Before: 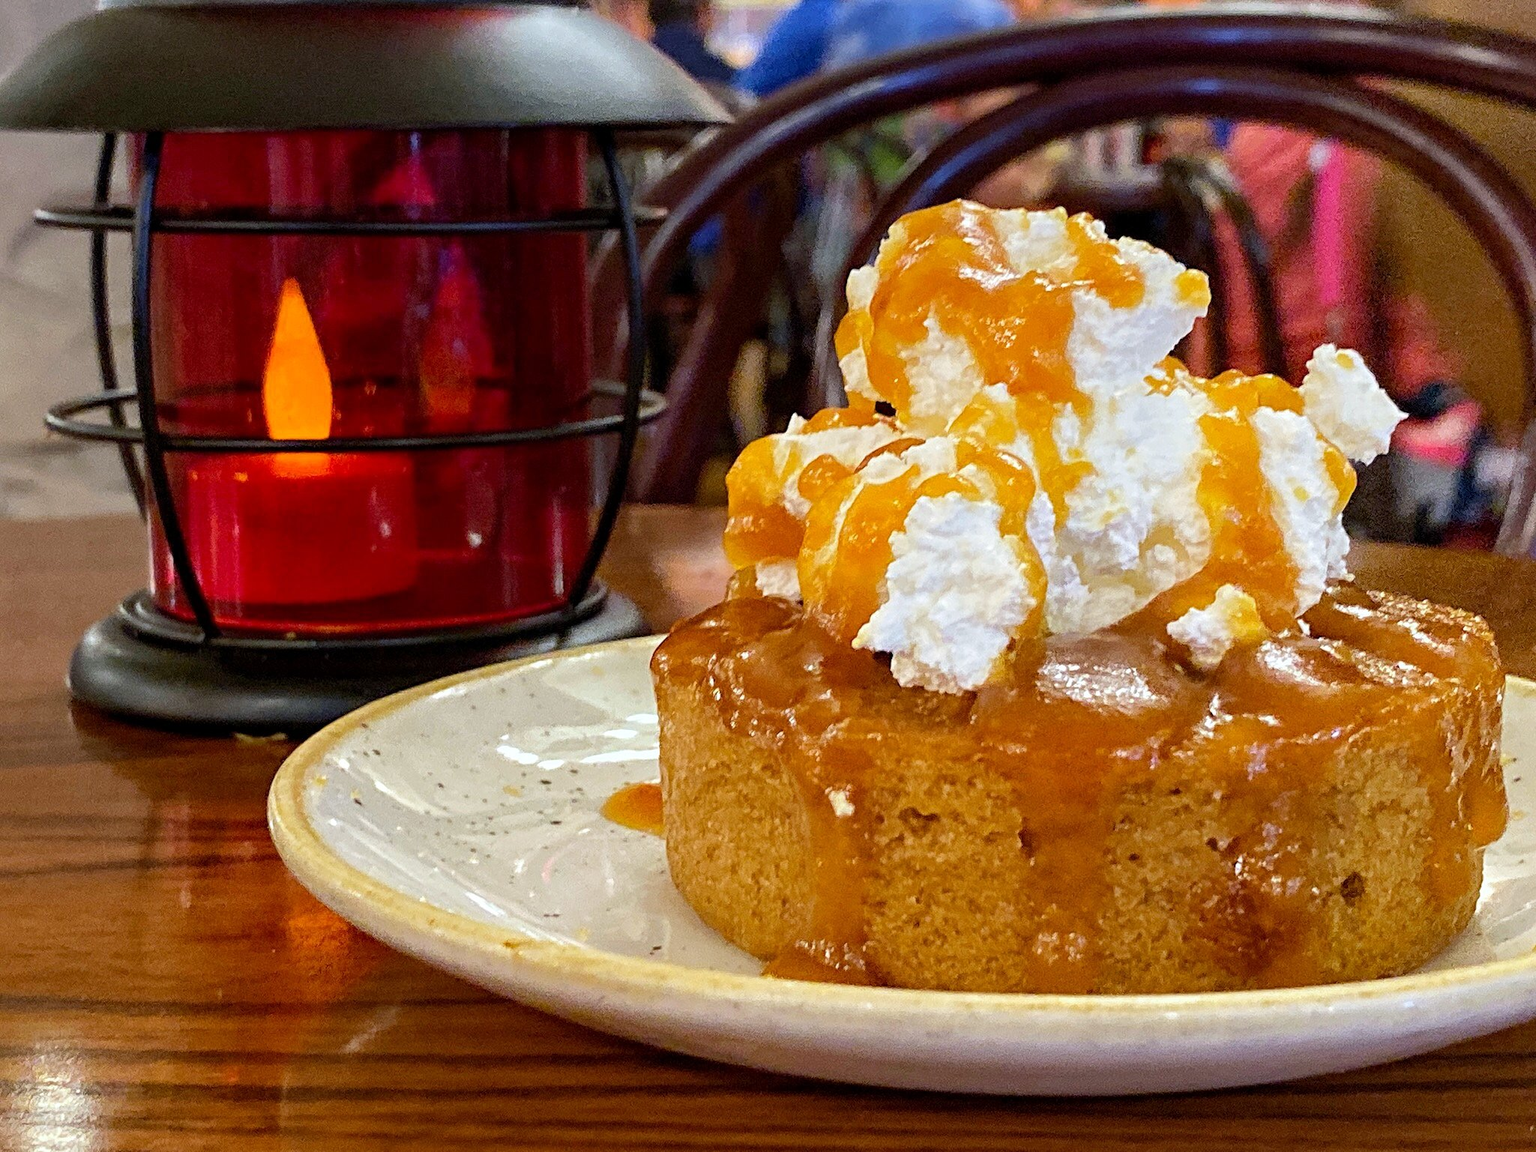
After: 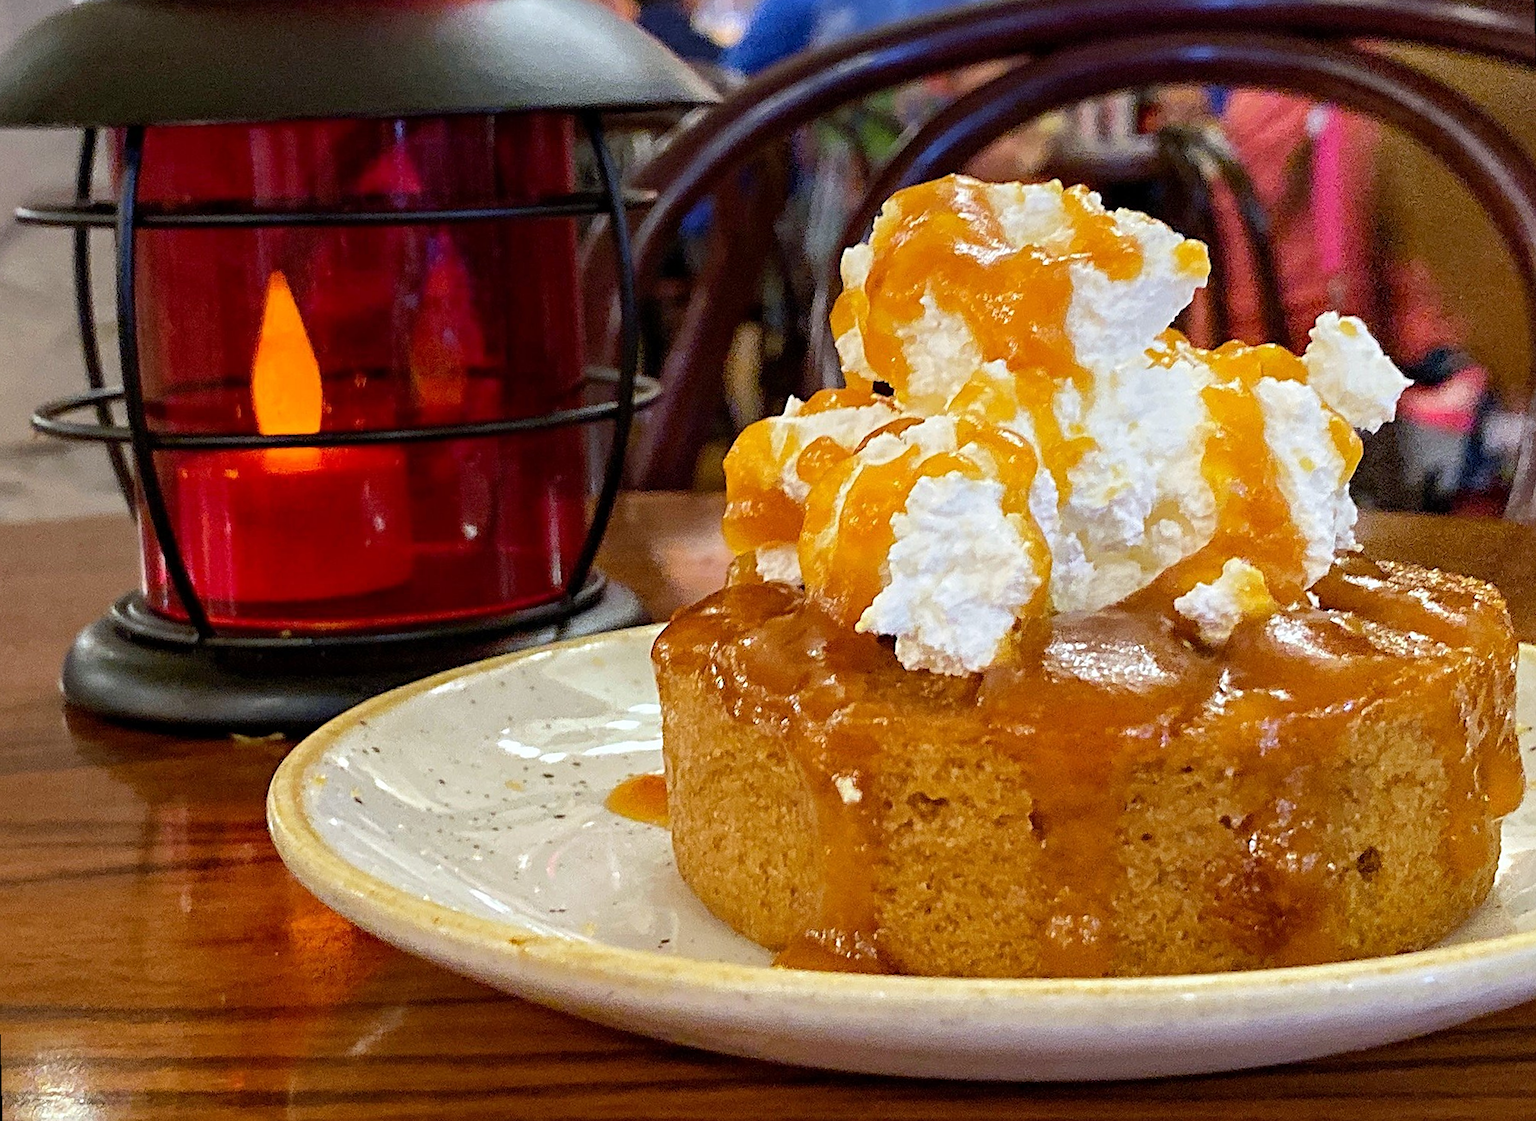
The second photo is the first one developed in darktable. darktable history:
sharpen: radius 1.458, amount 0.398, threshold 1.271
rotate and perspective: rotation -1.42°, crop left 0.016, crop right 0.984, crop top 0.035, crop bottom 0.965
